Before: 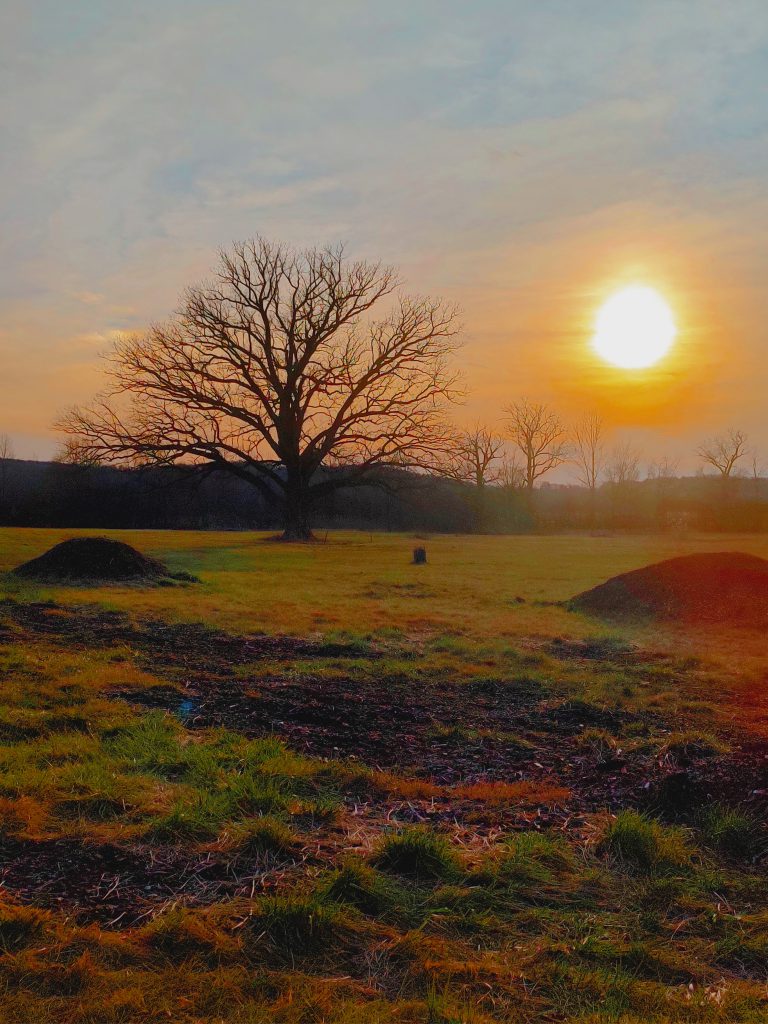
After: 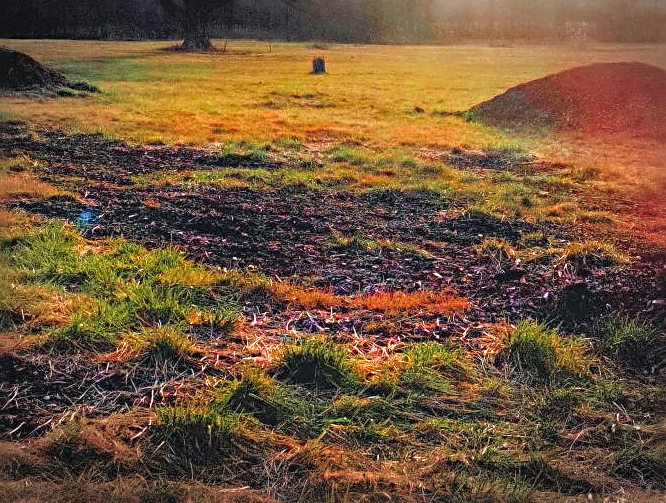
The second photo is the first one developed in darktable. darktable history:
exposure: black level correction 0, exposure 1.507 EV, compensate exposure bias true, compensate highlight preservation false
crop and rotate: left 13.257%, top 47.893%, bottom 2.908%
tone equalizer: -8 EV -0.411 EV, -7 EV -0.36 EV, -6 EV -0.331 EV, -5 EV -0.248 EV, -3 EV 0.251 EV, -2 EV 0.346 EV, -1 EV 0.369 EV, +0 EV 0.426 EV
vignetting: fall-off start 79.62%, width/height ratio 1.329
local contrast: on, module defaults
sharpen: radius 3.962
color correction: highlights a* 0.466, highlights b* 2.72, shadows a* -0.867, shadows b* -4.73
